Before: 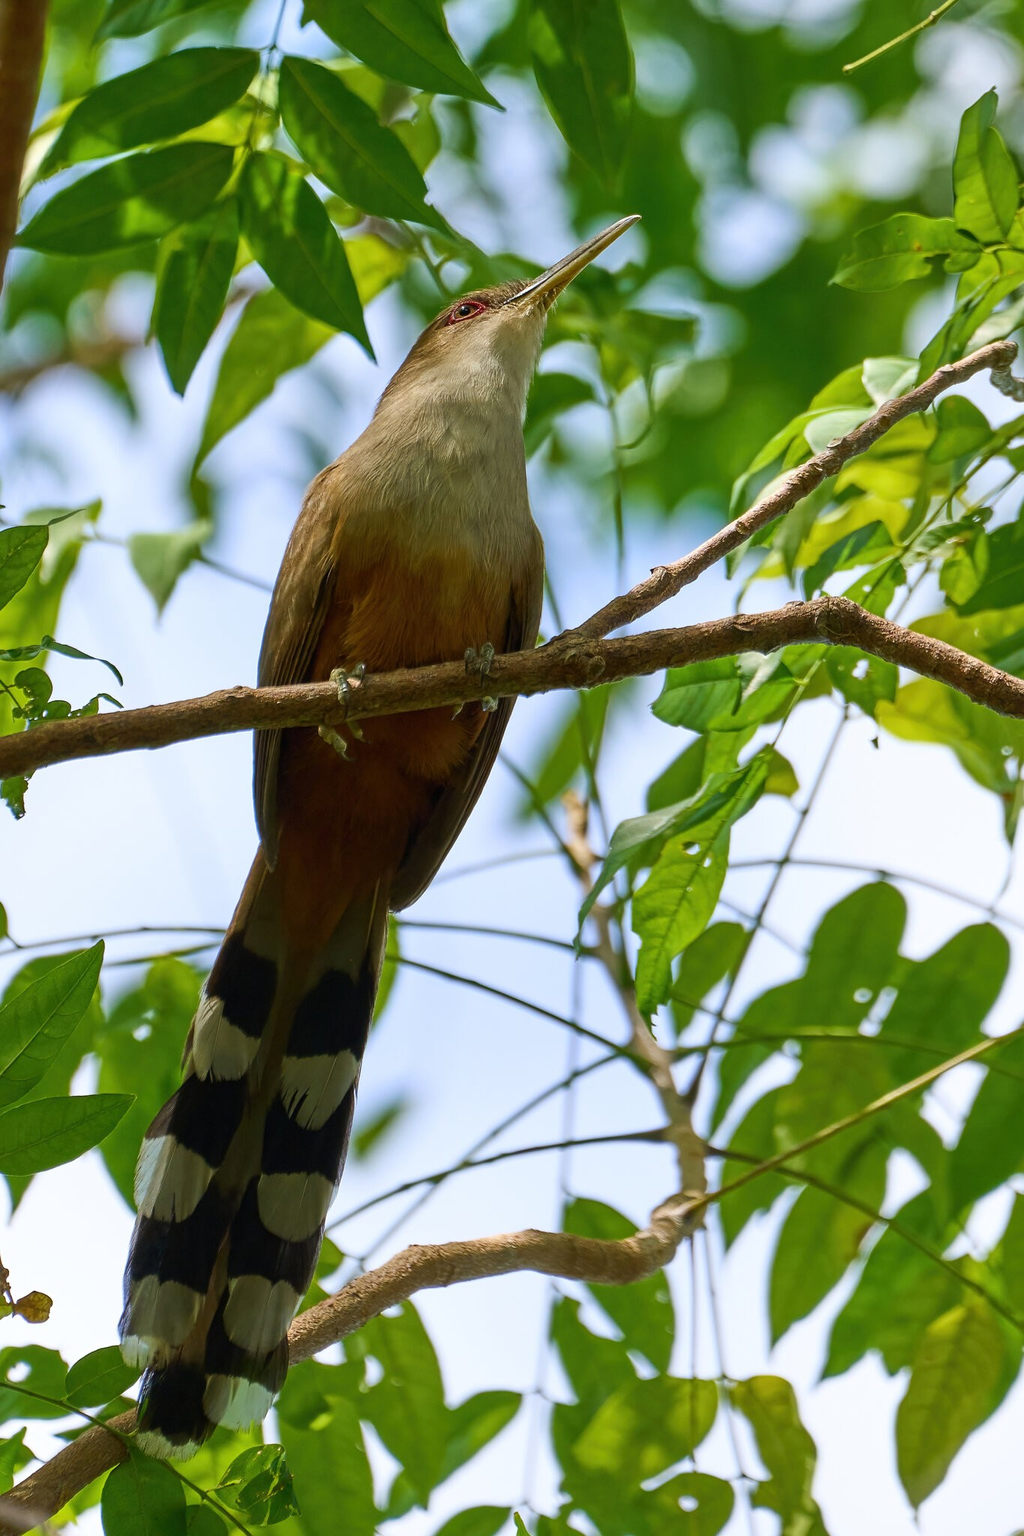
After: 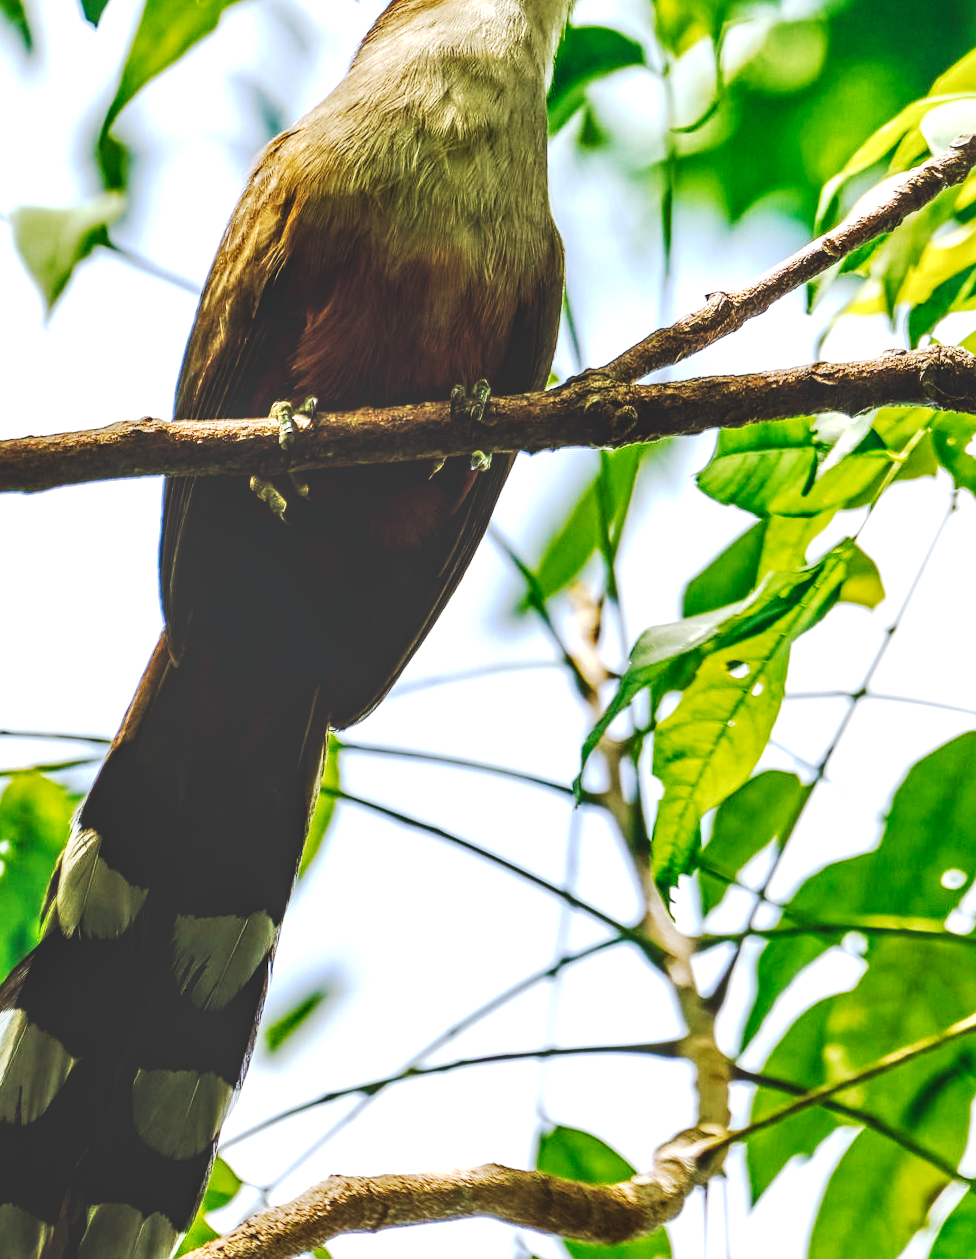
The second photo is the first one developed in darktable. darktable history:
tone curve: curves: ch0 [(0, 0) (0.003, 0.26) (0.011, 0.26) (0.025, 0.26) (0.044, 0.257) (0.069, 0.257) (0.1, 0.257) (0.136, 0.255) (0.177, 0.258) (0.224, 0.272) (0.277, 0.294) (0.335, 0.346) (0.399, 0.422) (0.468, 0.536) (0.543, 0.657) (0.623, 0.757) (0.709, 0.823) (0.801, 0.872) (0.898, 0.92) (1, 1)], preserve colors none
local contrast: highlights 21%, shadows 72%, detail 170%
exposure: exposure 0.601 EV, compensate highlight preservation false
crop and rotate: angle -3.47°, left 9.784%, top 20.917%, right 12.348%, bottom 12.124%
